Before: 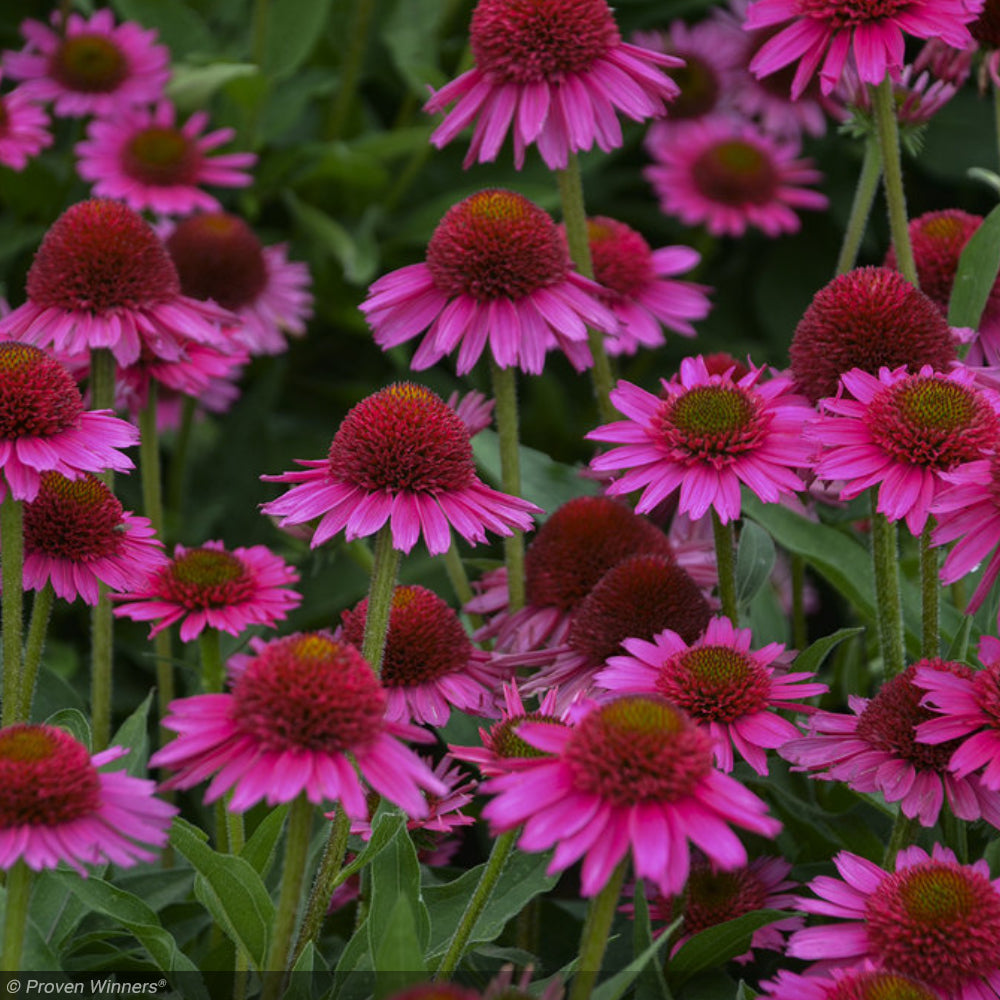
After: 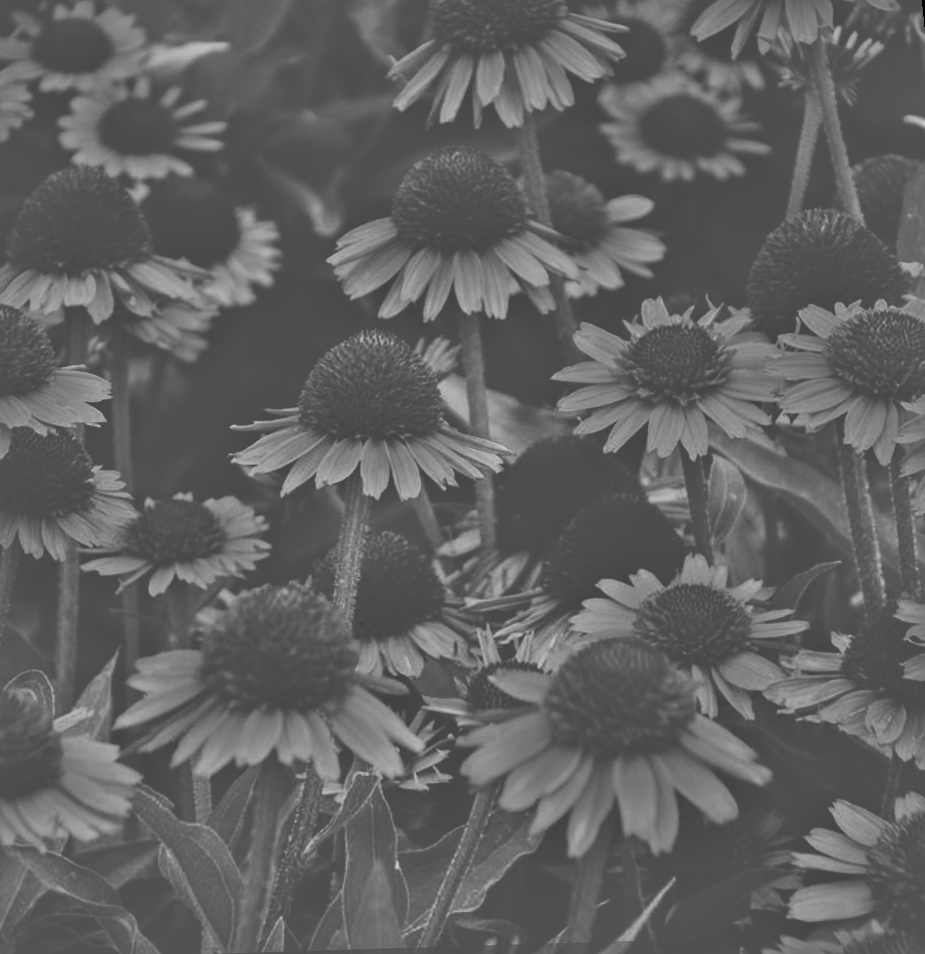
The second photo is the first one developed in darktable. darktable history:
exposure: exposure 0.127 EV, compensate highlight preservation false
white balance: red 0.766, blue 1.537
monochrome: a -4.13, b 5.16, size 1
rotate and perspective: rotation -1.68°, lens shift (vertical) -0.146, crop left 0.049, crop right 0.912, crop top 0.032, crop bottom 0.96
tone equalizer: -8 EV -0.75 EV, -7 EV -0.7 EV, -6 EV -0.6 EV, -5 EV -0.4 EV, -3 EV 0.4 EV, -2 EV 0.6 EV, -1 EV 0.7 EV, +0 EV 0.75 EV, edges refinement/feathering 500, mask exposure compensation -1.57 EV, preserve details no
shadows and highlights: on, module defaults
tone curve: curves: ch0 [(0, 0) (0.003, 0.301) (0.011, 0.302) (0.025, 0.307) (0.044, 0.313) (0.069, 0.316) (0.1, 0.322) (0.136, 0.325) (0.177, 0.341) (0.224, 0.358) (0.277, 0.386) (0.335, 0.429) (0.399, 0.486) (0.468, 0.556) (0.543, 0.644) (0.623, 0.728) (0.709, 0.796) (0.801, 0.854) (0.898, 0.908) (1, 1)], preserve colors none
